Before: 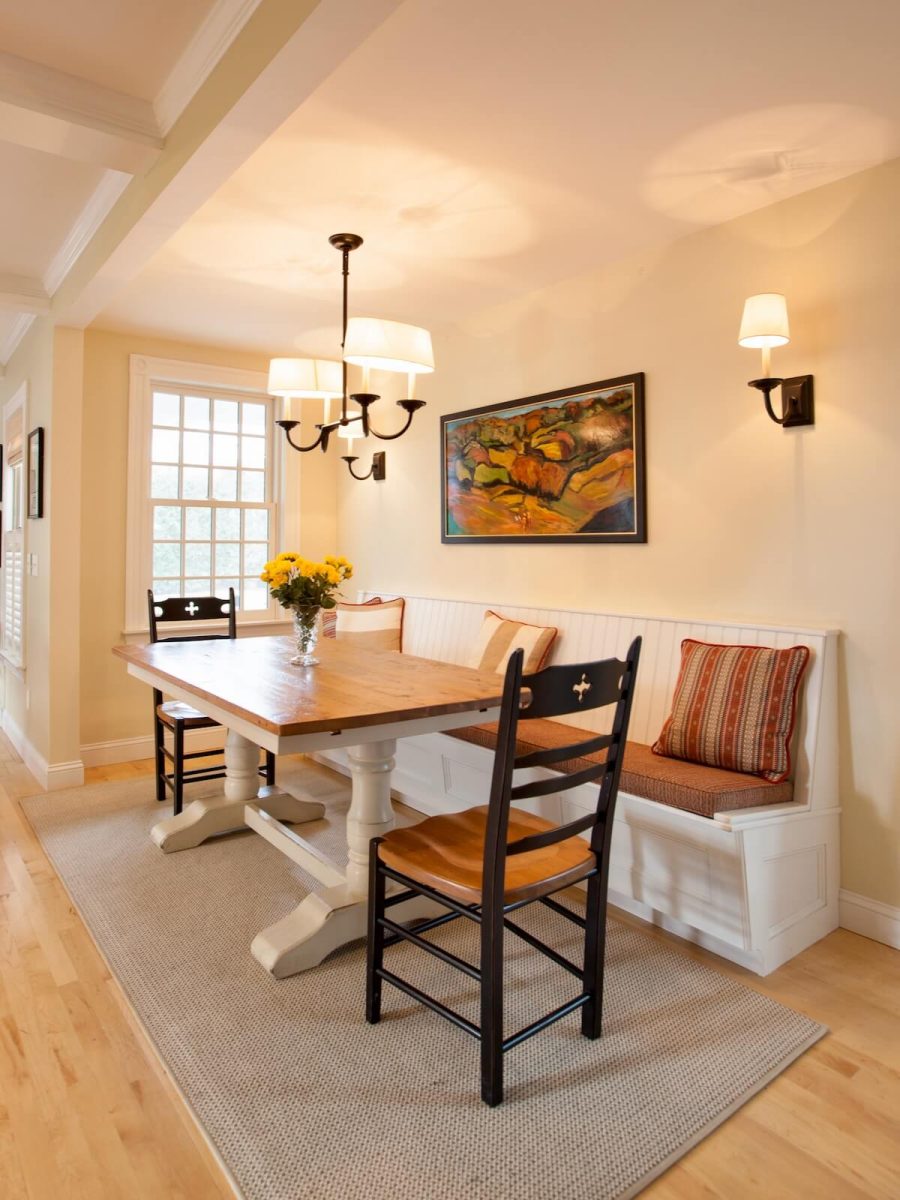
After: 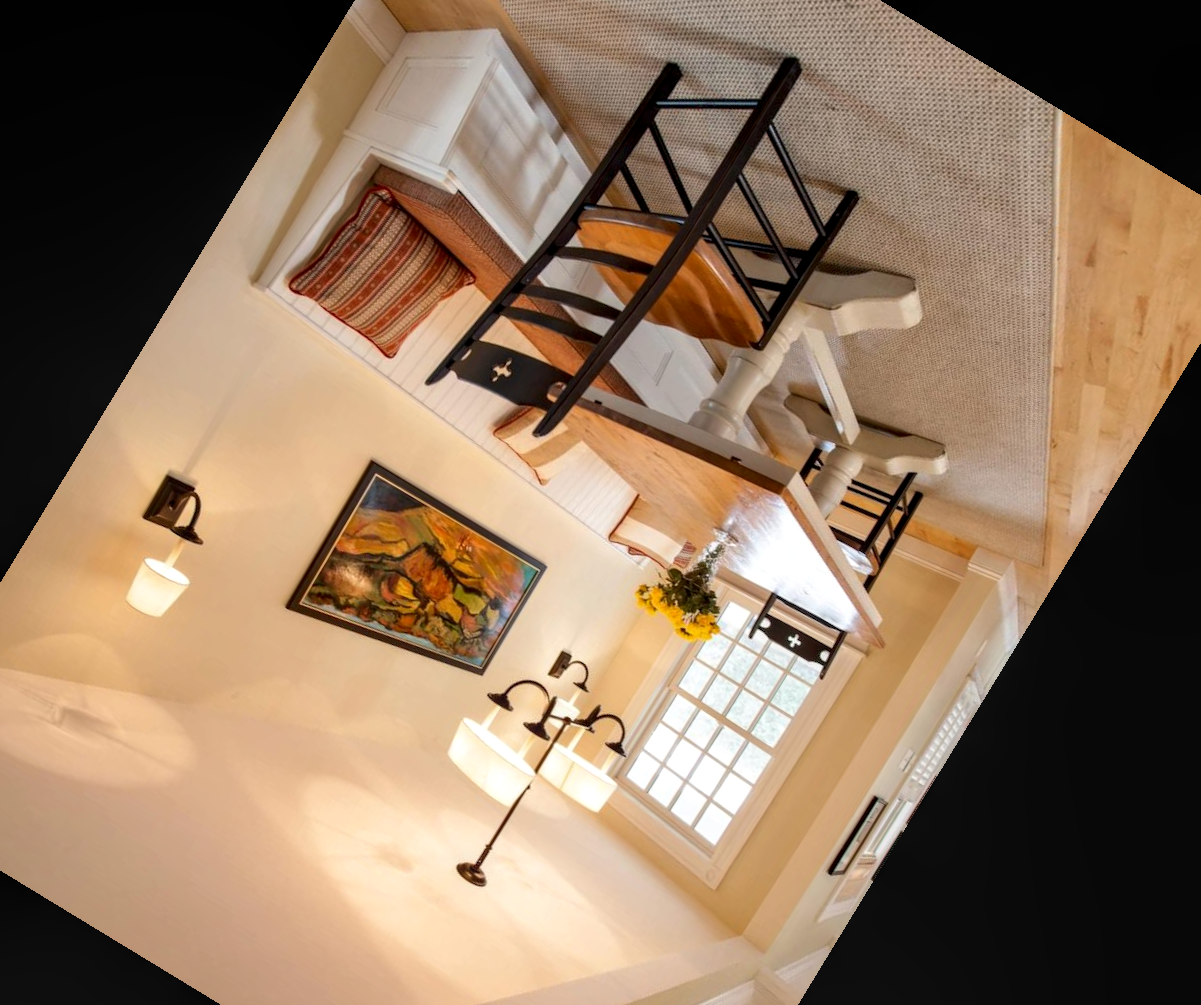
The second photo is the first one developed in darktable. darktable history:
crop and rotate: angle 148.68°, left 9.111%, top 15.603%, right 4.588%, bottom 17.041%
local contrast: detail 130%
